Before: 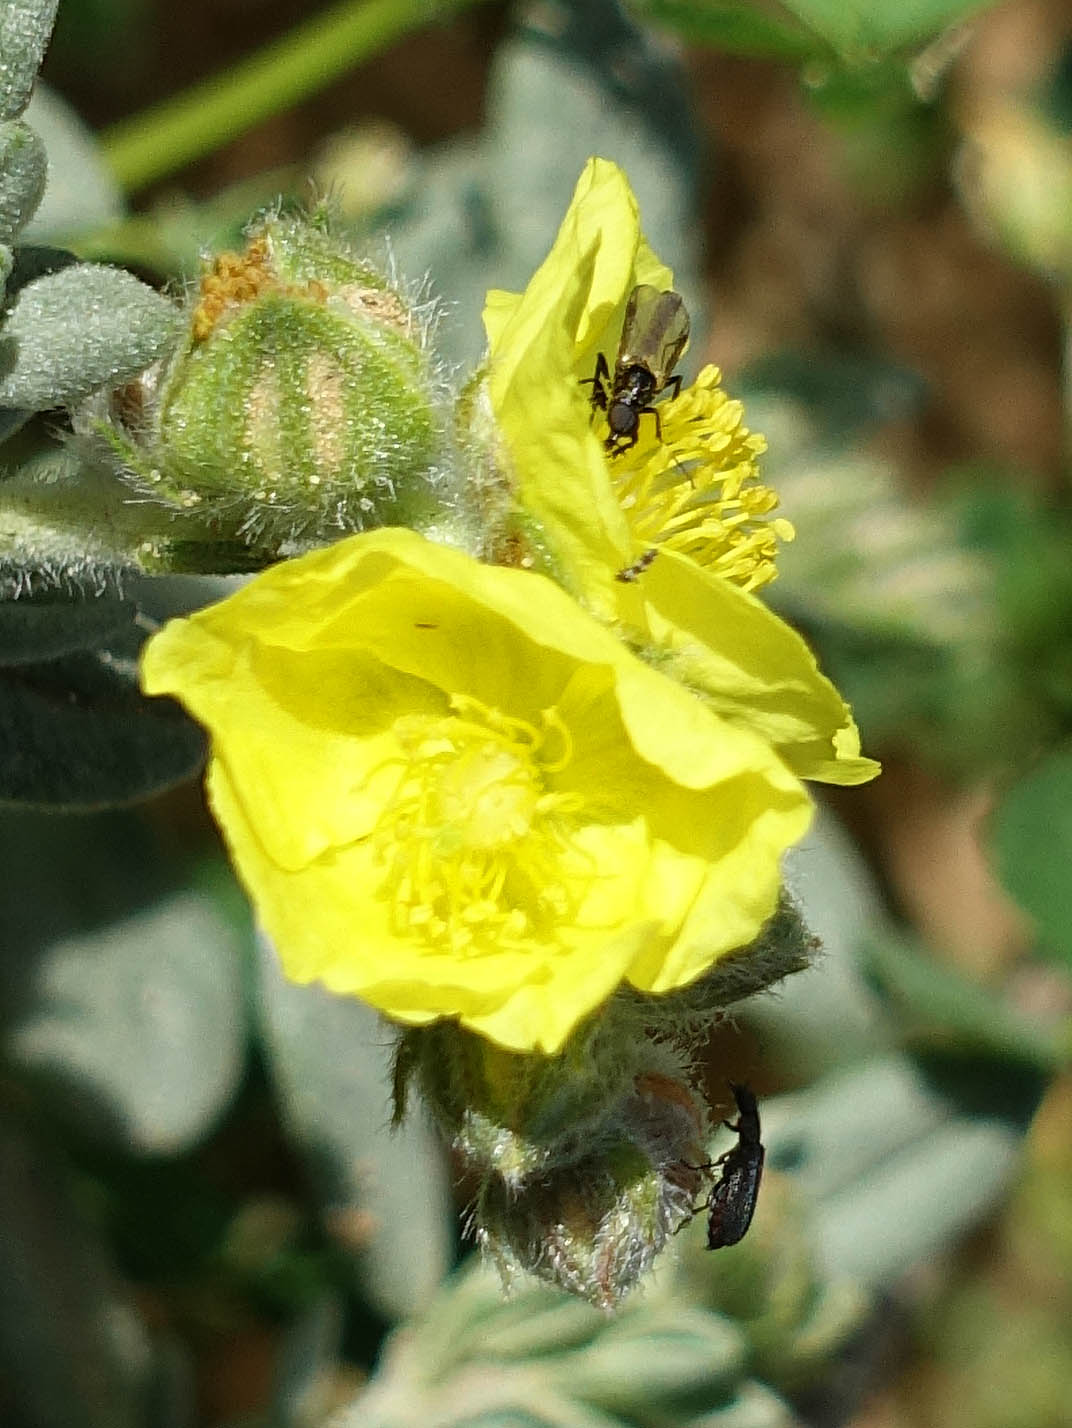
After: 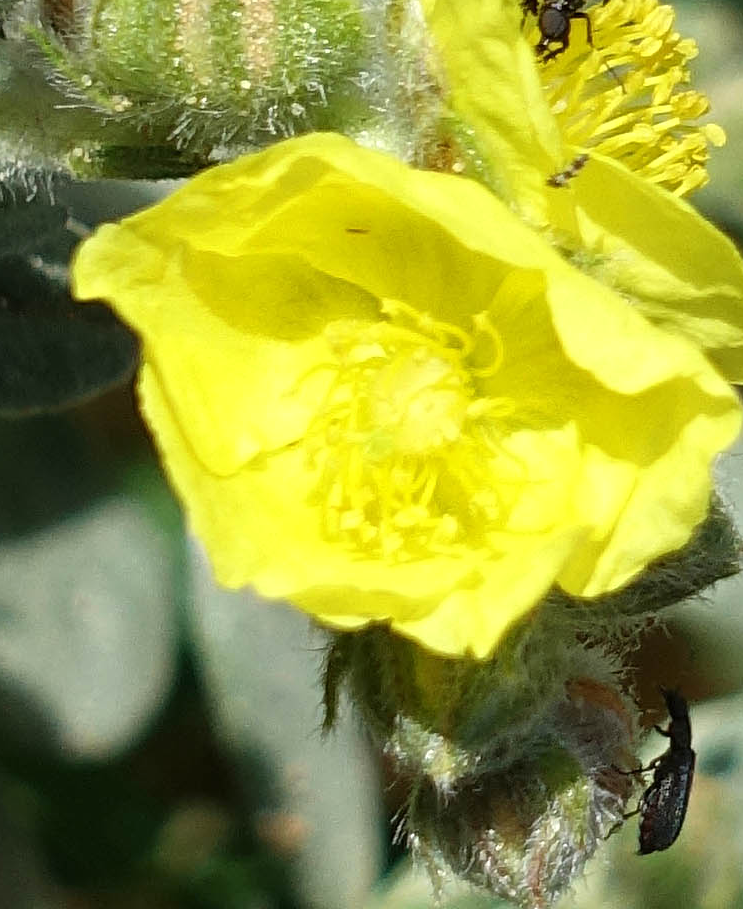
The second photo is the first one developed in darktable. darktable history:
exposure: exposure 0.081 EV, compensate highlight preservation false
crop: left 6.488%, top 27.668%, right 24.183%, bottom 8.656%
